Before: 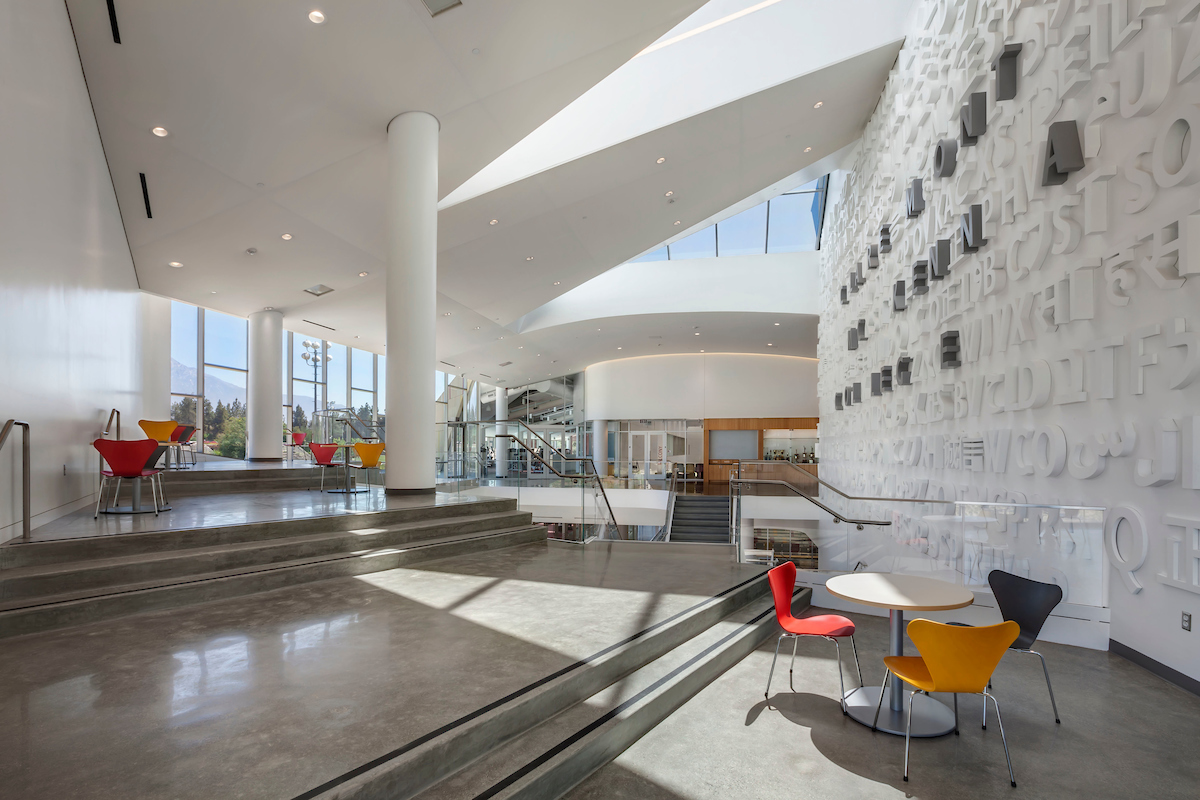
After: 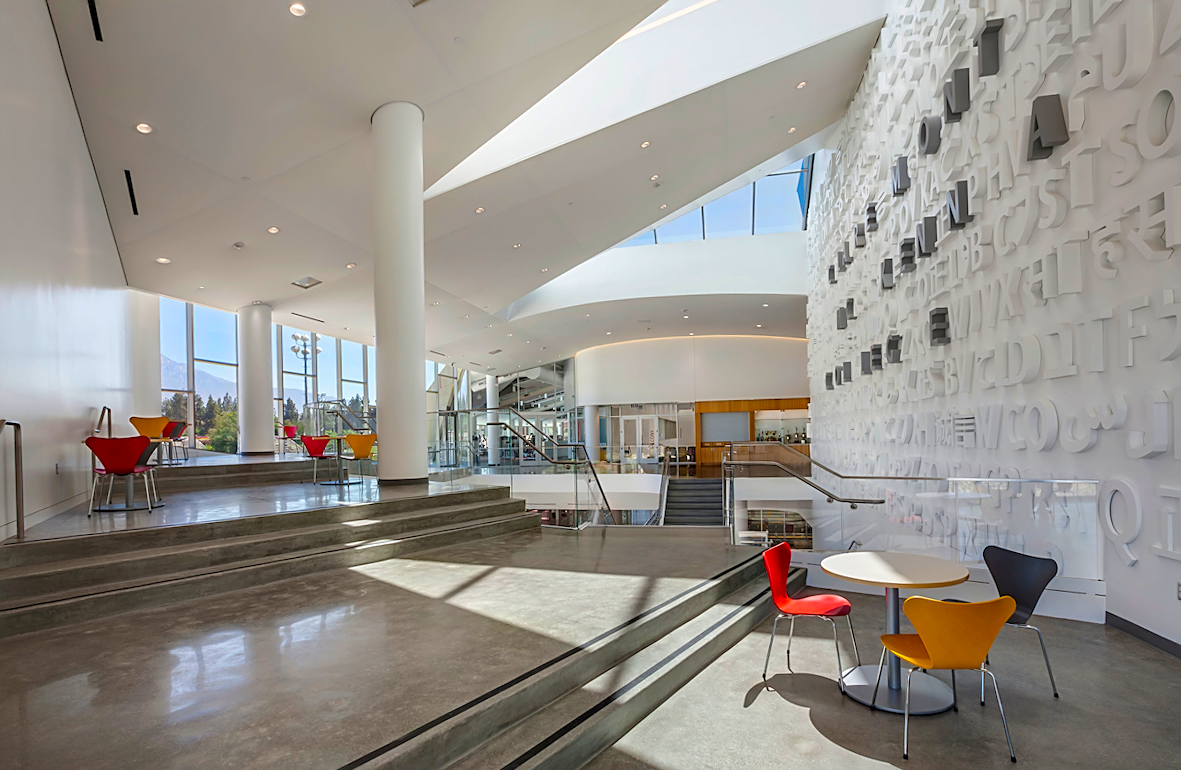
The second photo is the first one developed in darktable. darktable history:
rotate and perspective: rotation -1.42°, crop left 0.016, crop right 0.984, crop top 0.035, crop bottom 0.965
color balance rgb: perceptual saturation grading › global saturation 30%, global vibrance 20%
sharpen: on, module defaults
vibrance: on, module defaults
